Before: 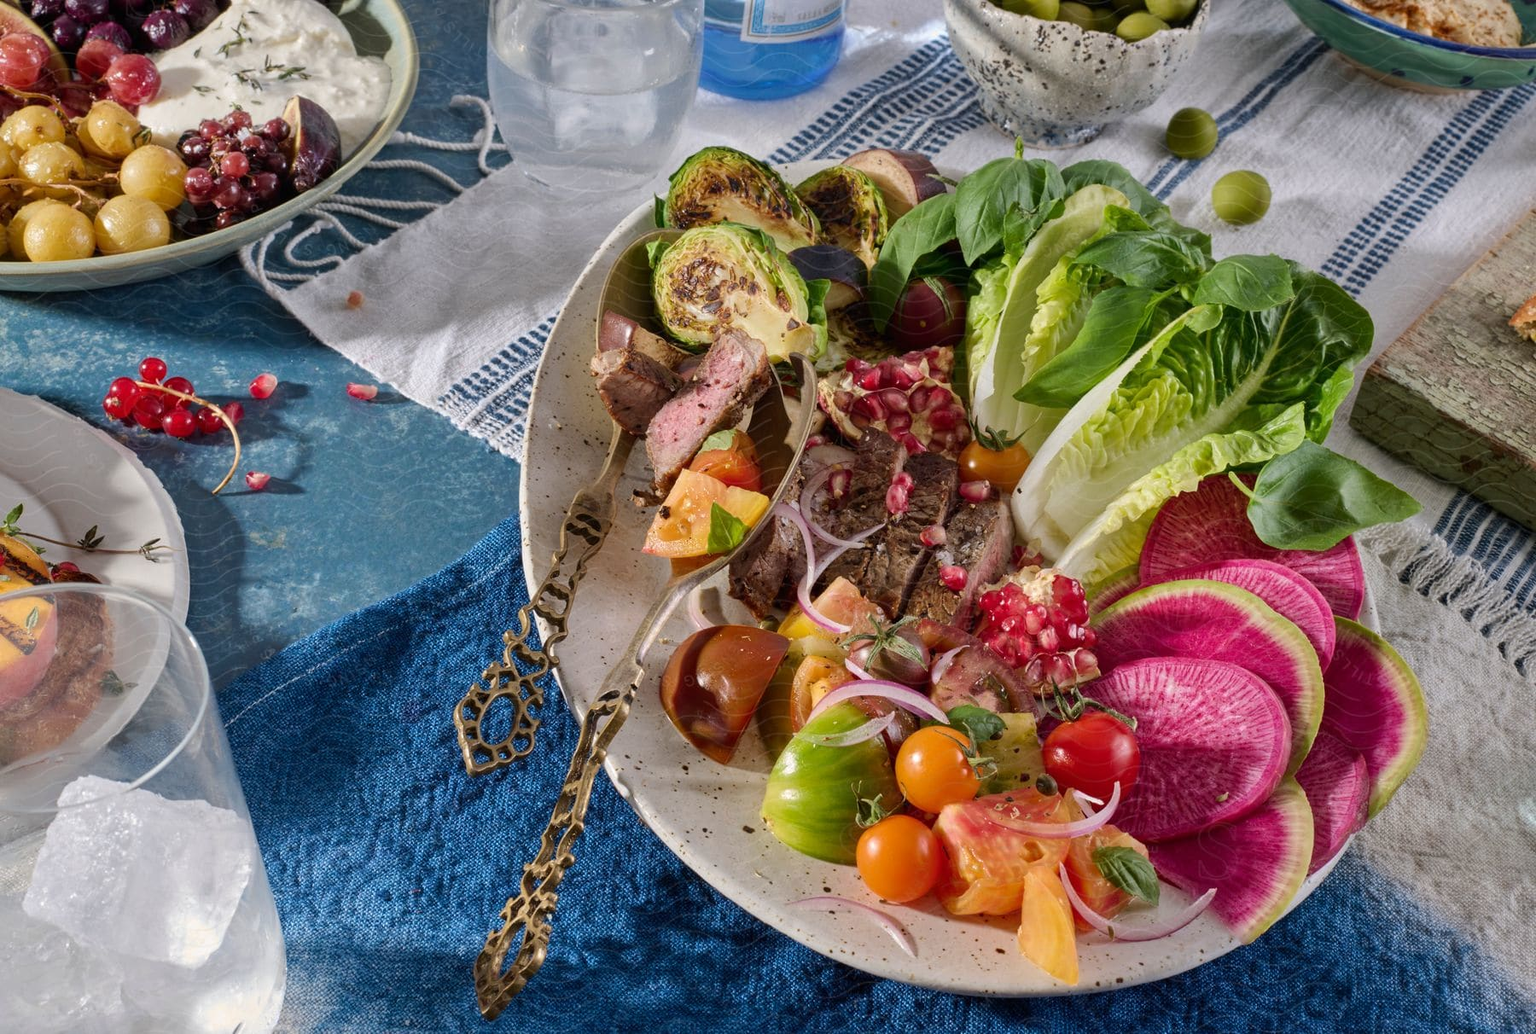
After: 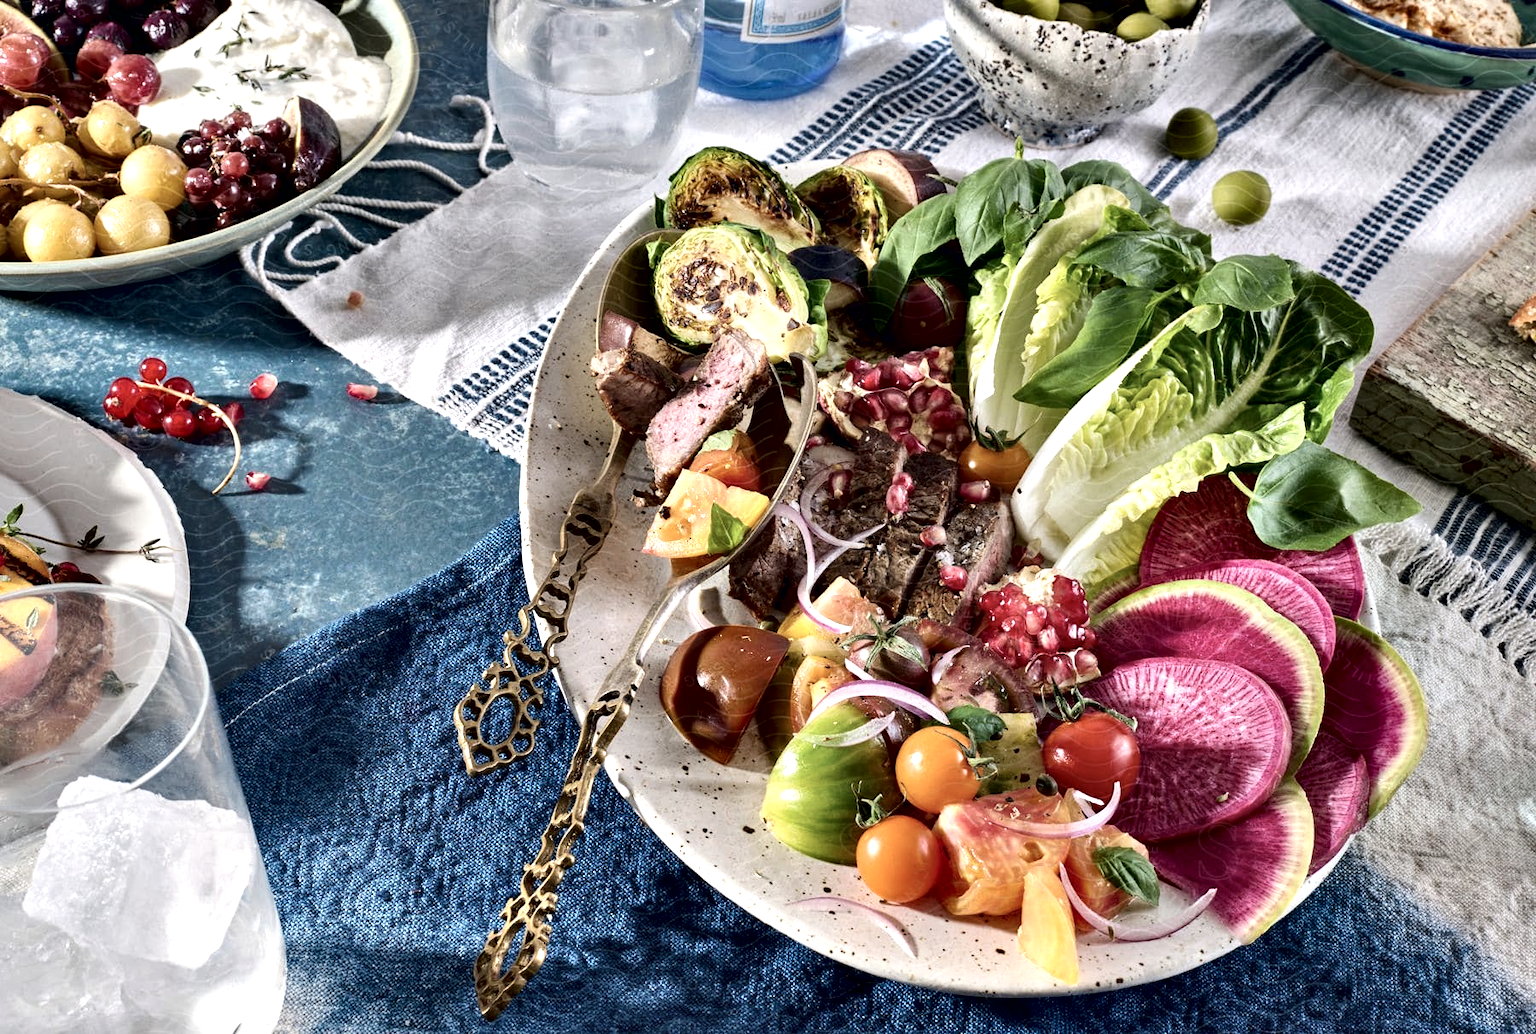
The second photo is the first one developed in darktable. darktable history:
exposure: black level correction 0, exposure 0.399 EV, compensate exposure bias true, compensate highlight preservation false
contrast equalizer: octaves 7, y [[0.6 ×6], [0.55 ×6], [0 ×6], [0 ×6], [0 ×6]]
contrast brightness saturation: contrast 0.105, saturation -0.287
